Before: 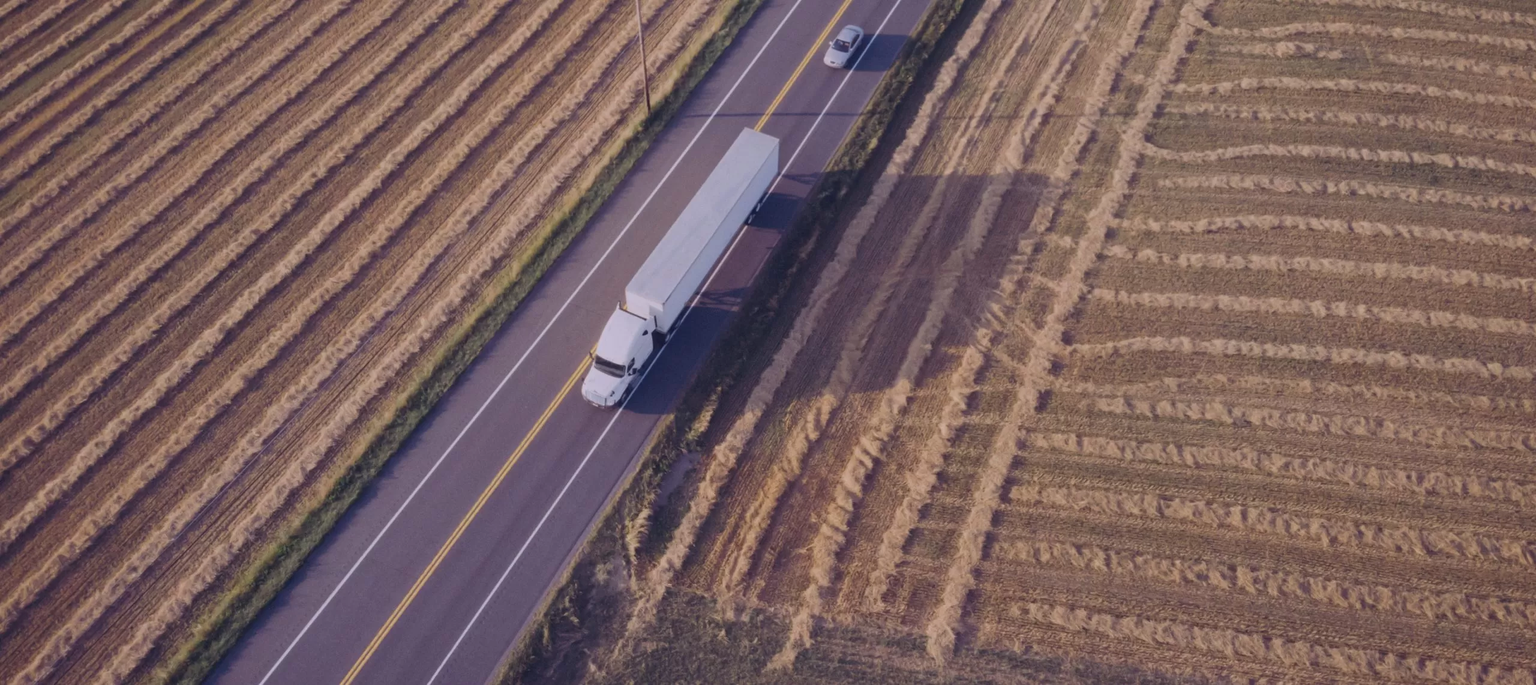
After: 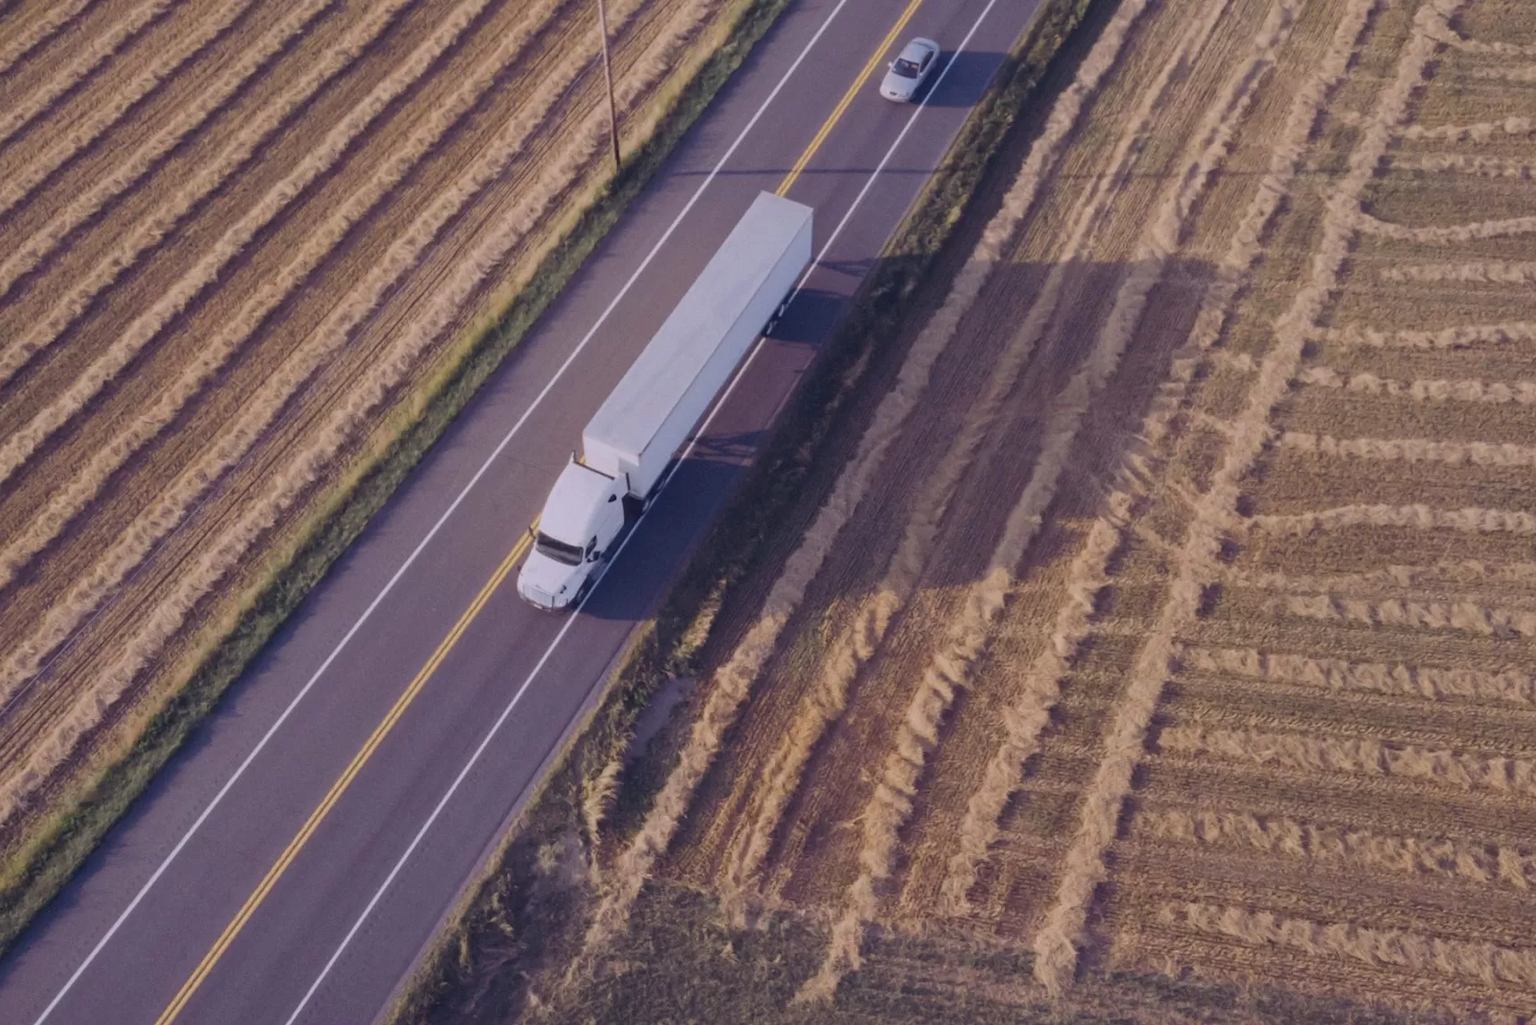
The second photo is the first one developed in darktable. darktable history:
crop: left 15.419%, right 17.807%
